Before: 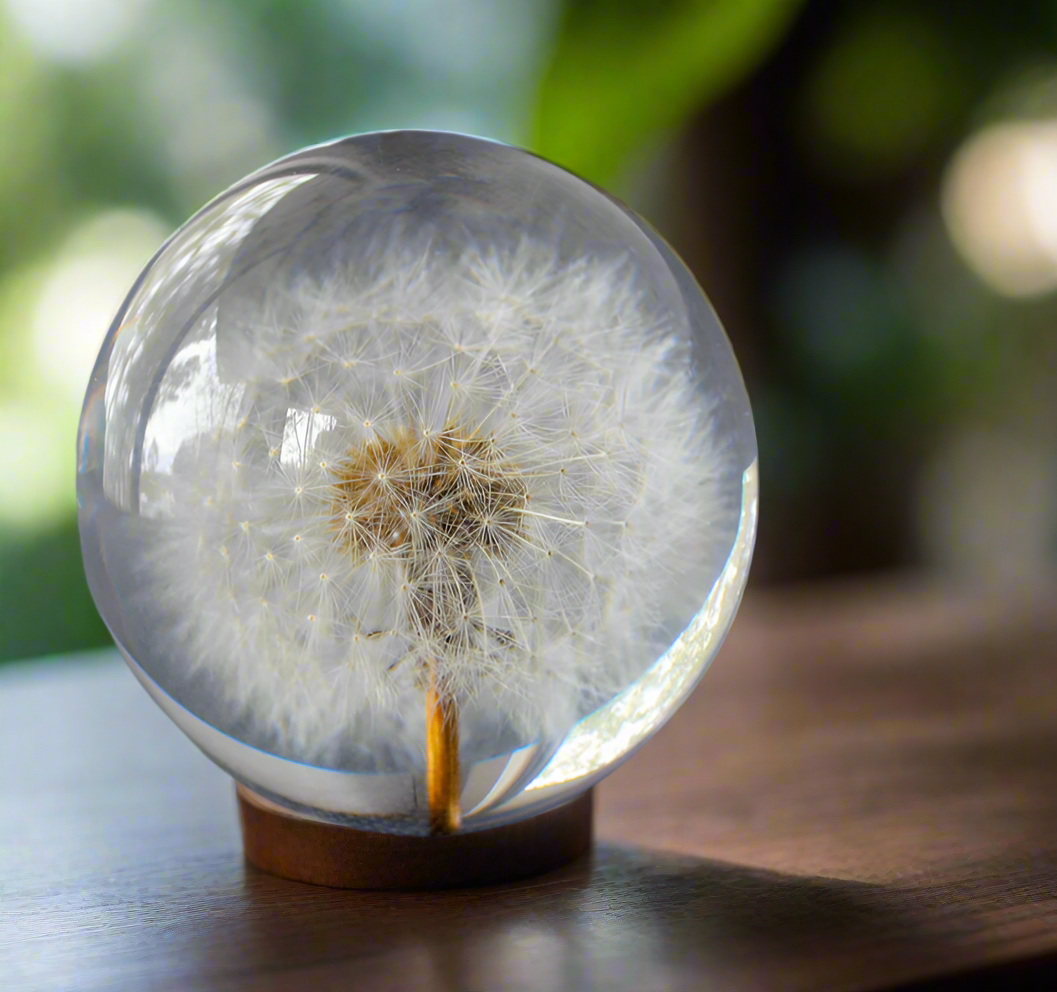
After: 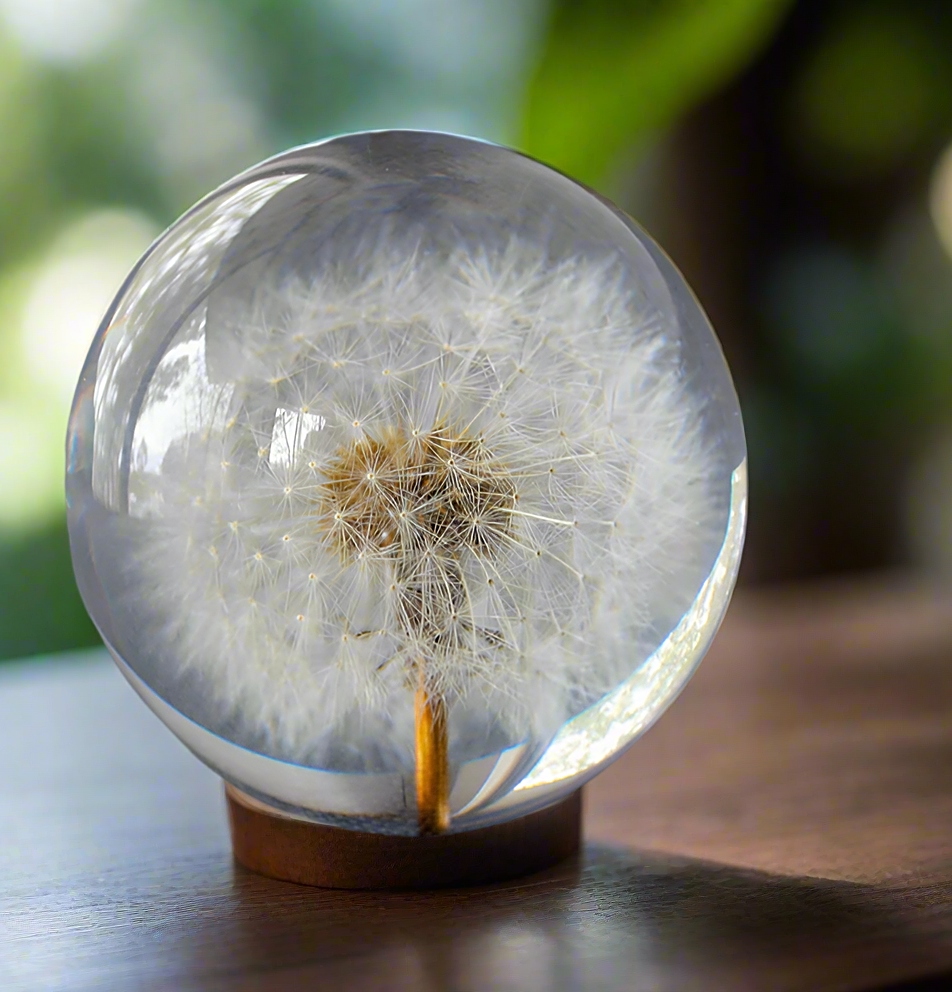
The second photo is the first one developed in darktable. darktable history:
crop and rotate: left 1.088%, right 8.807%
sharpen: on, module defaults
